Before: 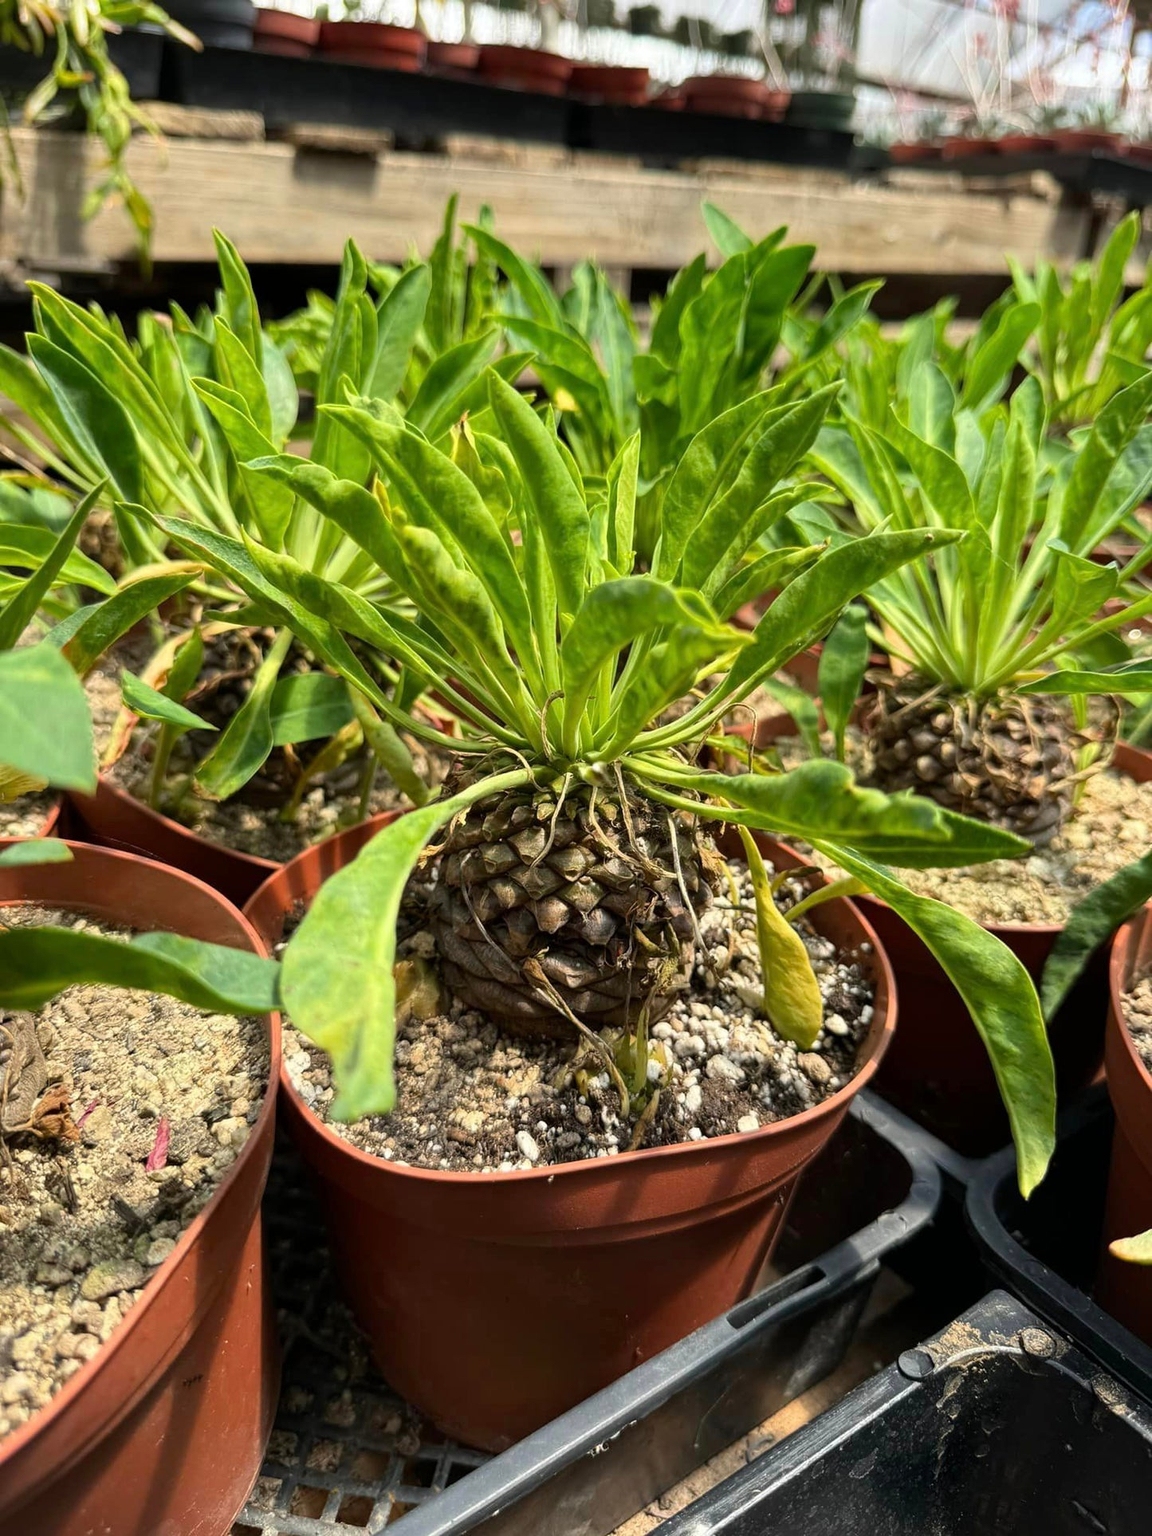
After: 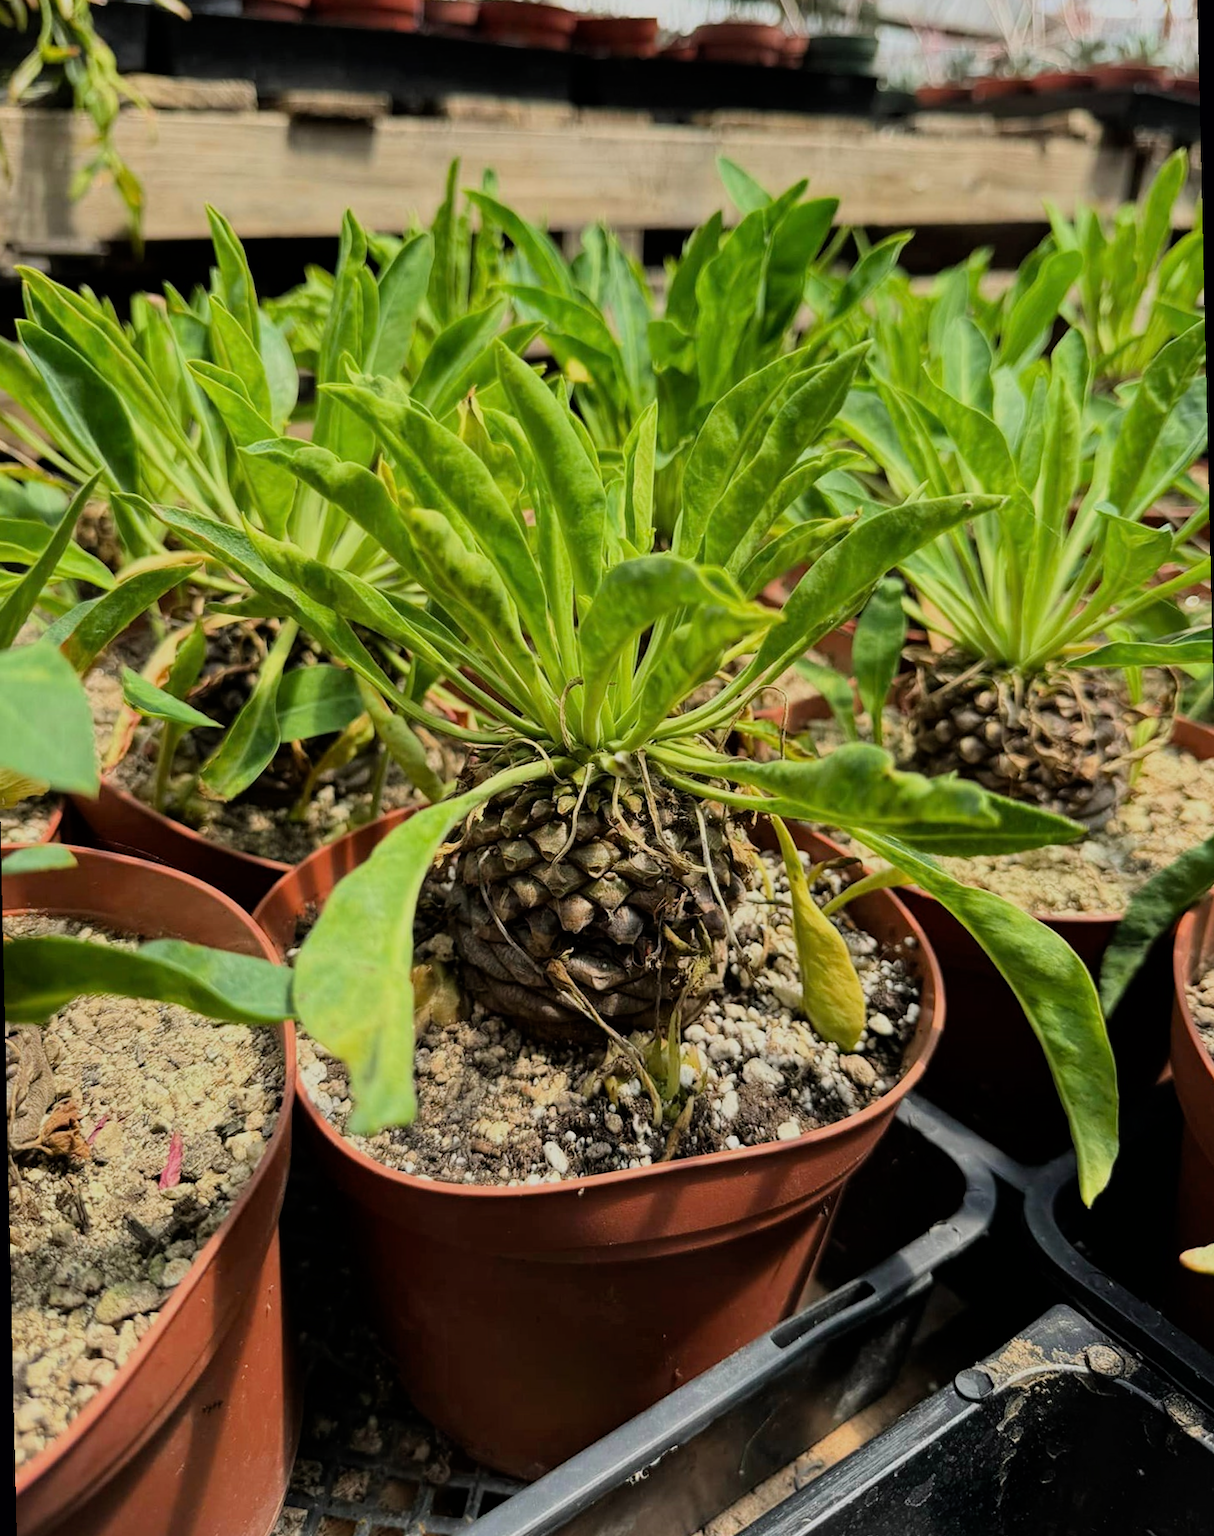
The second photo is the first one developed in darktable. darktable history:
rotate and perspective: rotation -1.32°, lens shift (horizontal) -0.031, crop left 0.015, crop right 0.985, crop top 0.047, crop bottom 0.982
crop: top 0.05%, bottom 0.098%
filmic rgb: black relative exposure -8.42 EV, white relative exposure 4.68 EV, hardness 3.82, color science v6 (2022)
